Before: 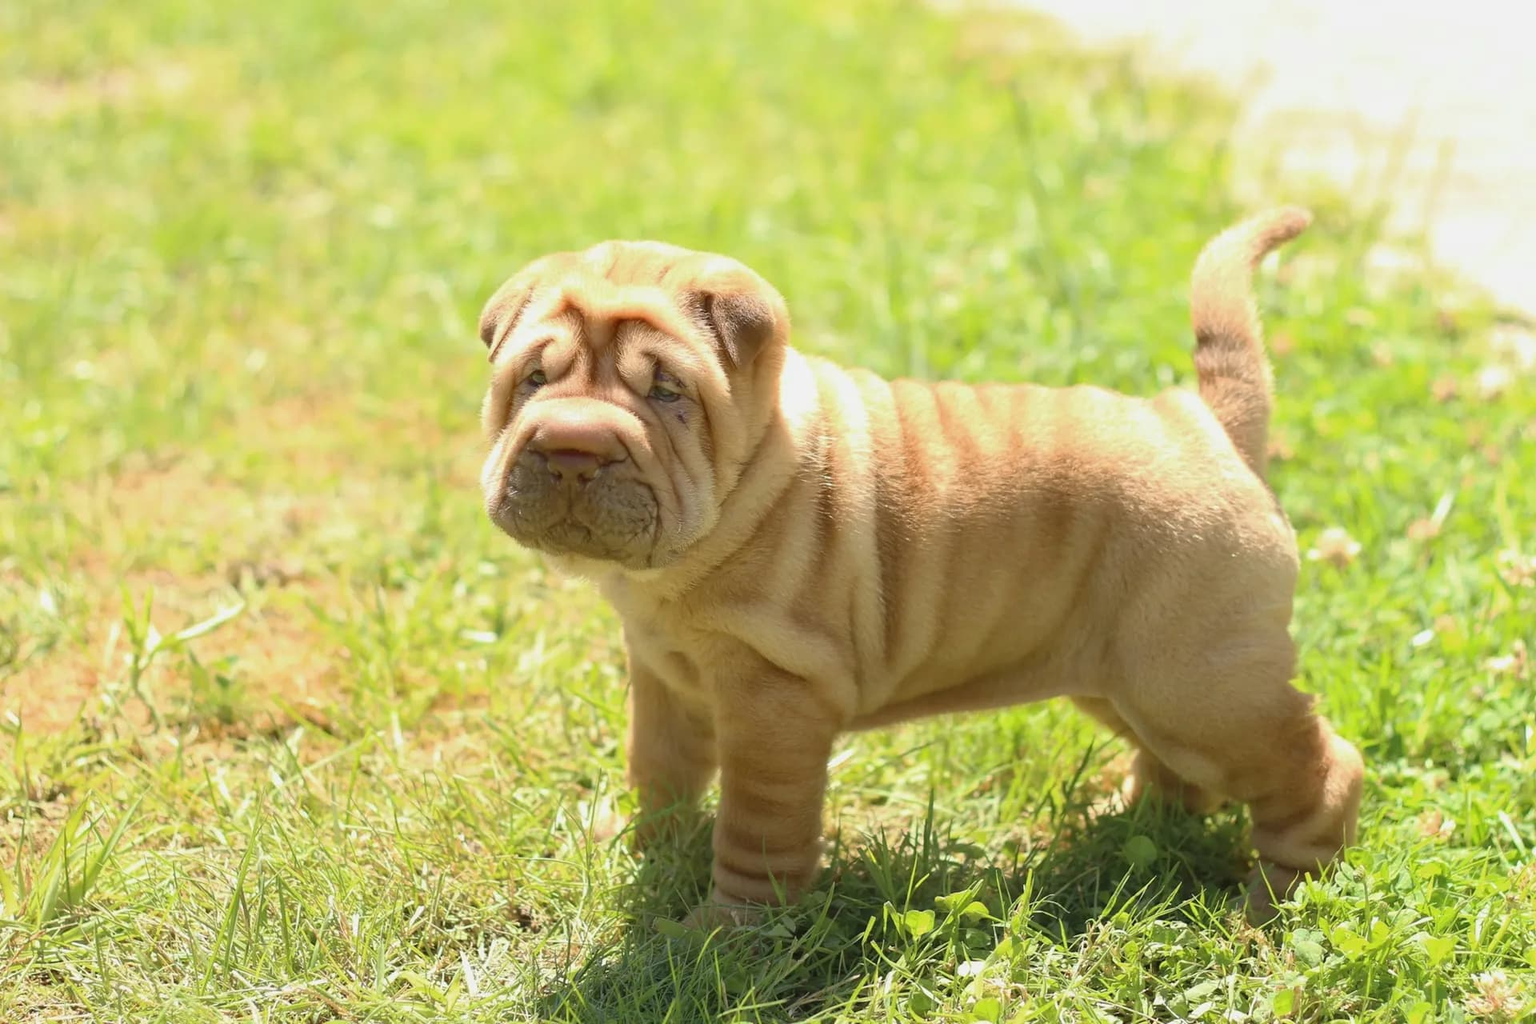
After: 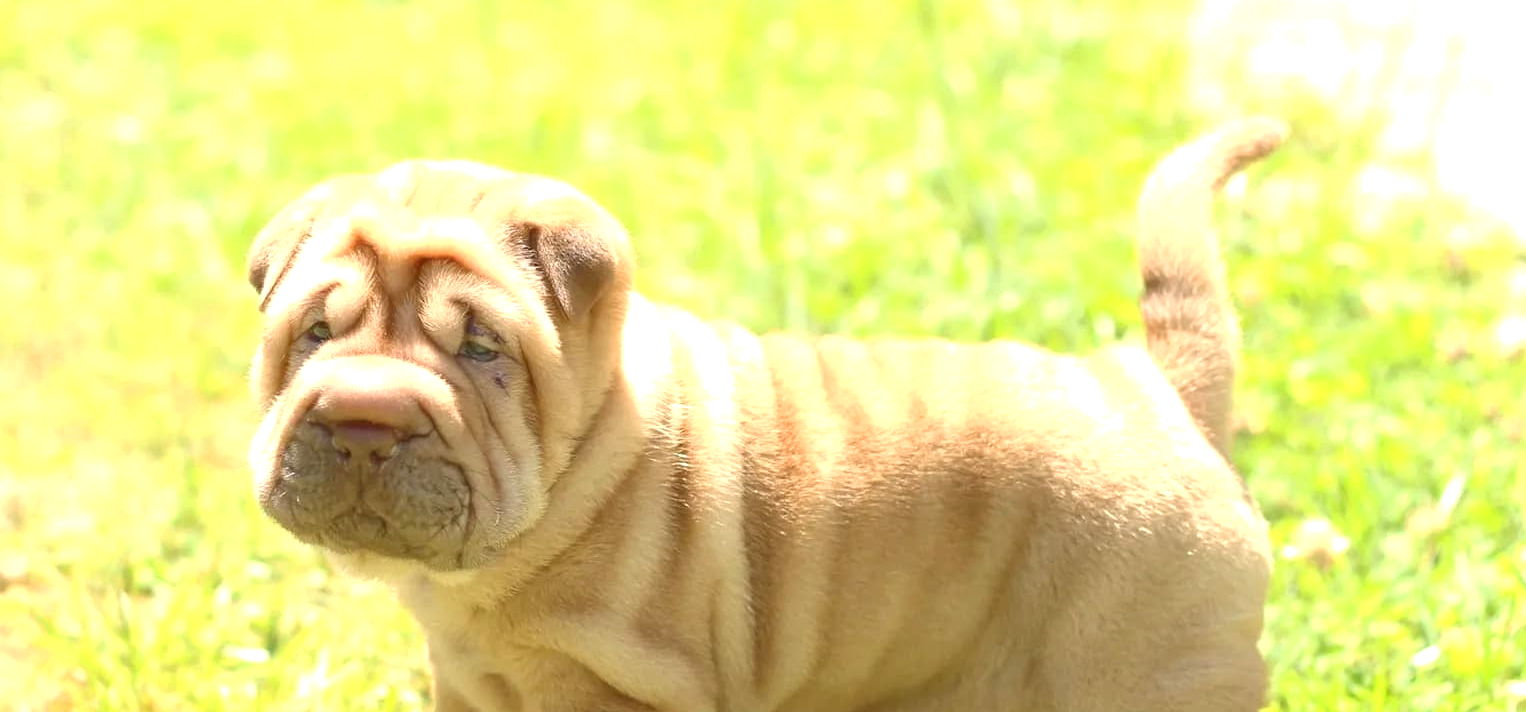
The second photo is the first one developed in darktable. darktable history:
crop: left 18.38%, top 11.092%, right 2.134%, bottom 33.217%
exposure: black level correction 0, exposure 0.7 EV, compensate exposure bias true, compensate highlight preservation false
